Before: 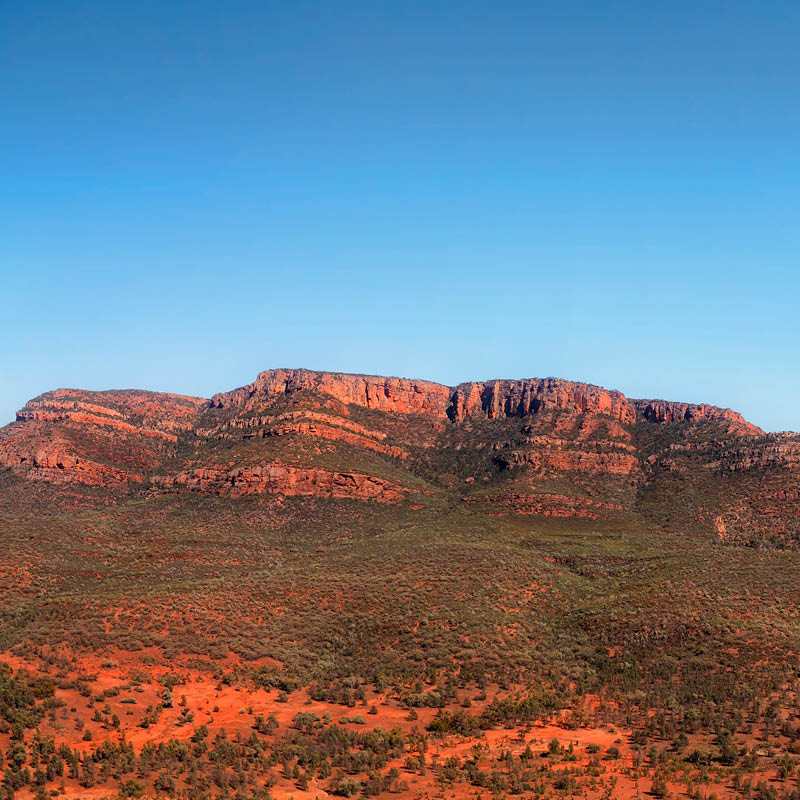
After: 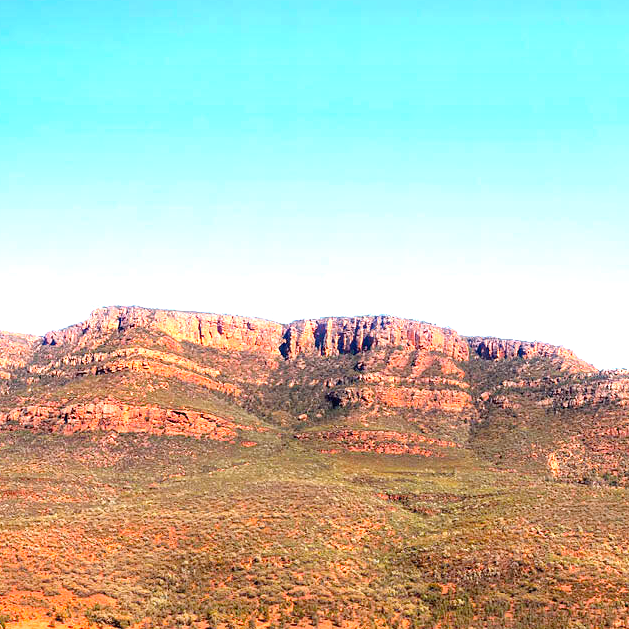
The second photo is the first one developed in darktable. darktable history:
exposure: black level correction 0, exposure 1.48 EV, compensate exposure bias true, compensate highlight preservation false
crop and rotate: left 20.949%, top 7.88%, right 0.356%, bottom 13.408%
